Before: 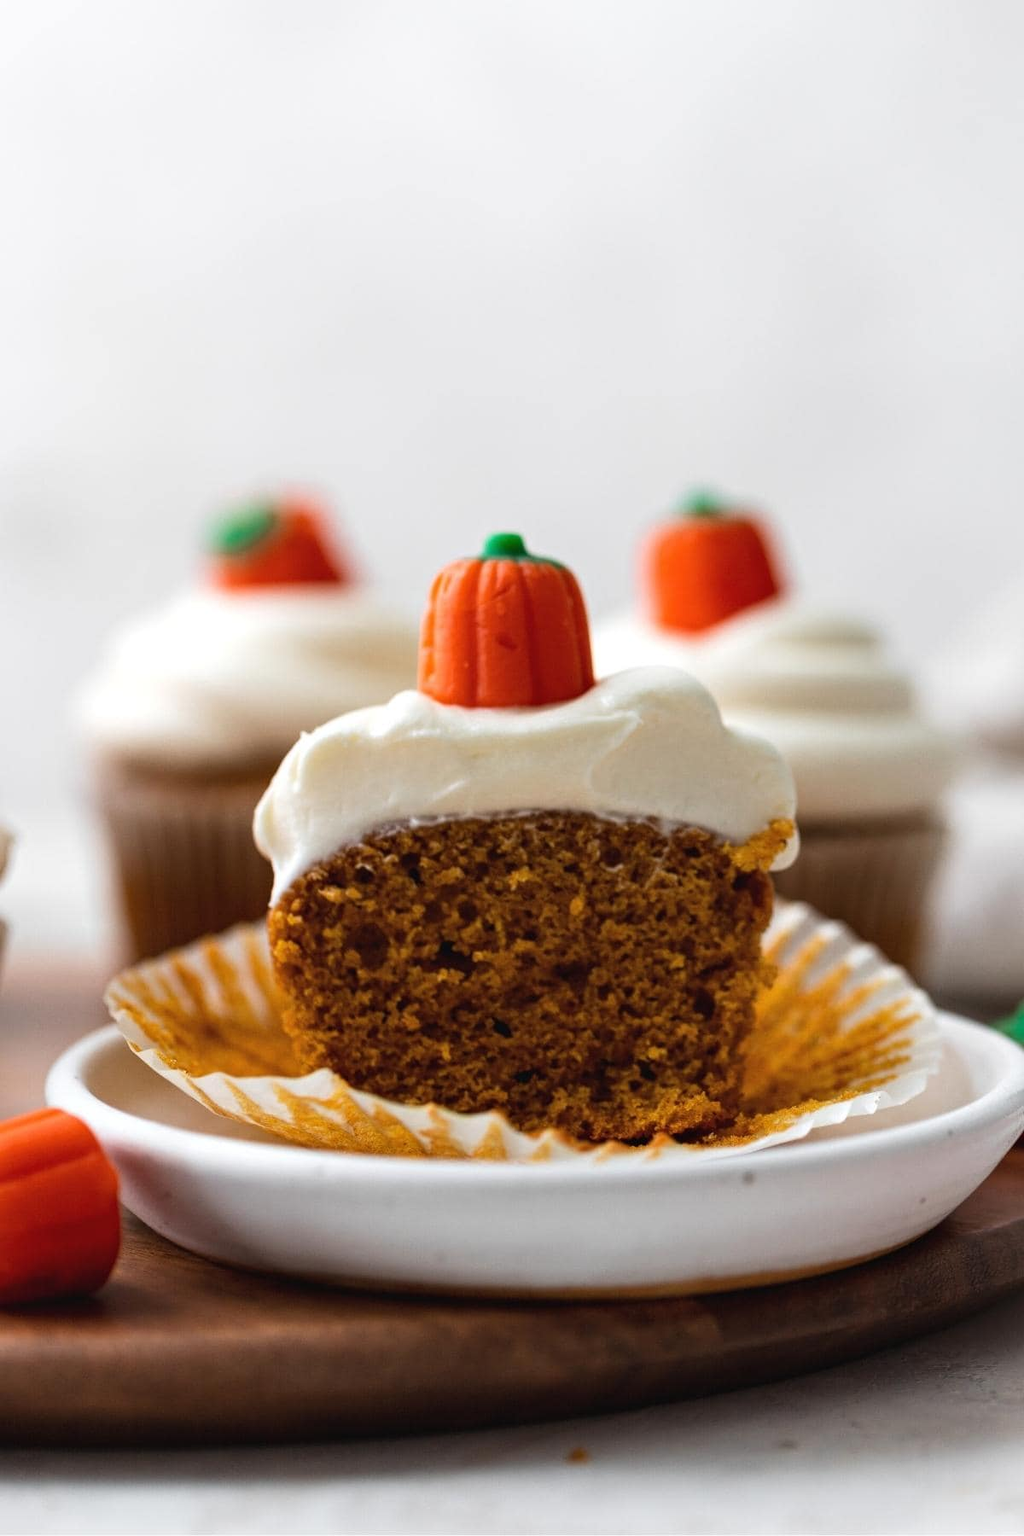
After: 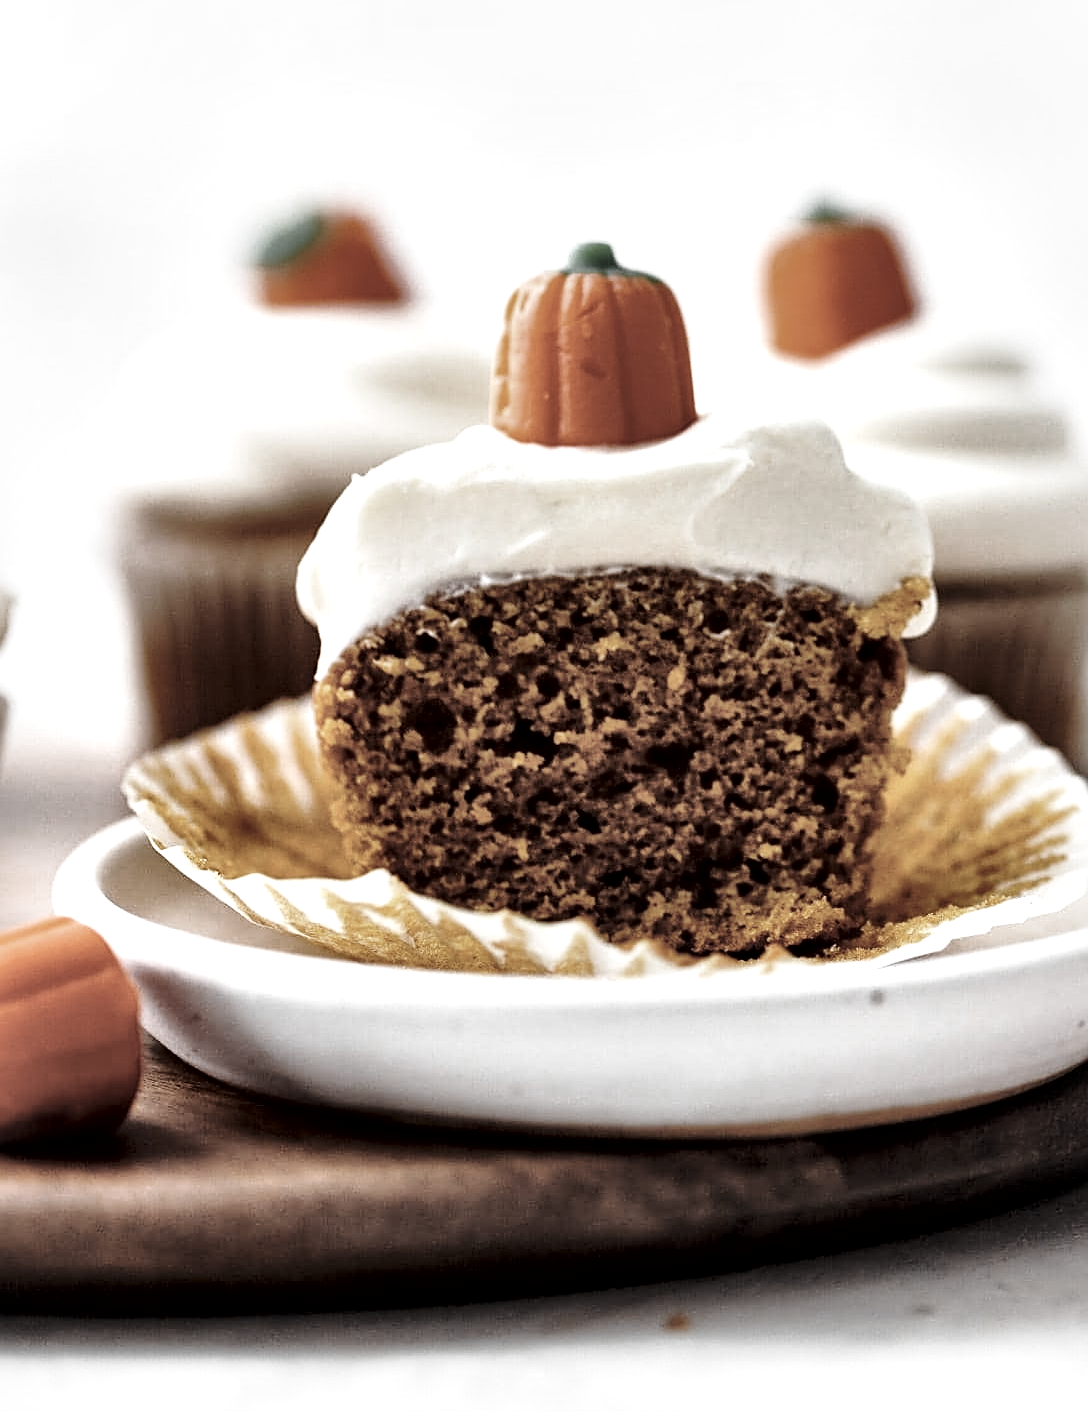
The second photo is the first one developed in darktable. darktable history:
contrast equalizer: y [[0.5, 0.504, 0.515, 0.527, 0.535, 0.534], [0.5 ×6], [0.491, 0.387, 0.179, 0.068, 0.068, 0.068], [0 ×5, 0.023], [0 ×6]], mix -0.315
tone equalizer: -7 EV 0.202 EV, -6 EV 0.11 EV, -5 EV 0.09 EV, -4 EV 0.032 EV, -2 EV -0.019 EV, -1 EV -0.039 EV, +0 EV -0.046 EV, edges refinement/feathering 500, mask exposure compensation -1.57 EV, preserve details no
sharpen: on, module defaults
color zones: curves: ch0 [(0, 0.613) (0.01, 0.613) (0.245, 0.448) (0.498, 0.529) (0.642, 0.665) (0.879, 0.777) (0.99, 0.613)]; ch1 [(0, 0.035) (0.121, 0.189) (0.259, 0.197) (0.415, 0.061) (0.589, 0.022) (0.732, 0.022) (0.857, 0.026) (0.991, 0.053)]
crop: top 21.304%, right 9.317%, bottom 0.286%
base curve: curves: ch0 [(0, 0) (0.036, 0.037) (0.121, 0.228) (0.46, 0.76) (0.859, 0.983) (1, 1)], exposure shift 0.01, preserve colors none
local contrast: mode bilateral grid, contrast 43, coarseness 69, detail 212%, midtone range 0.2
